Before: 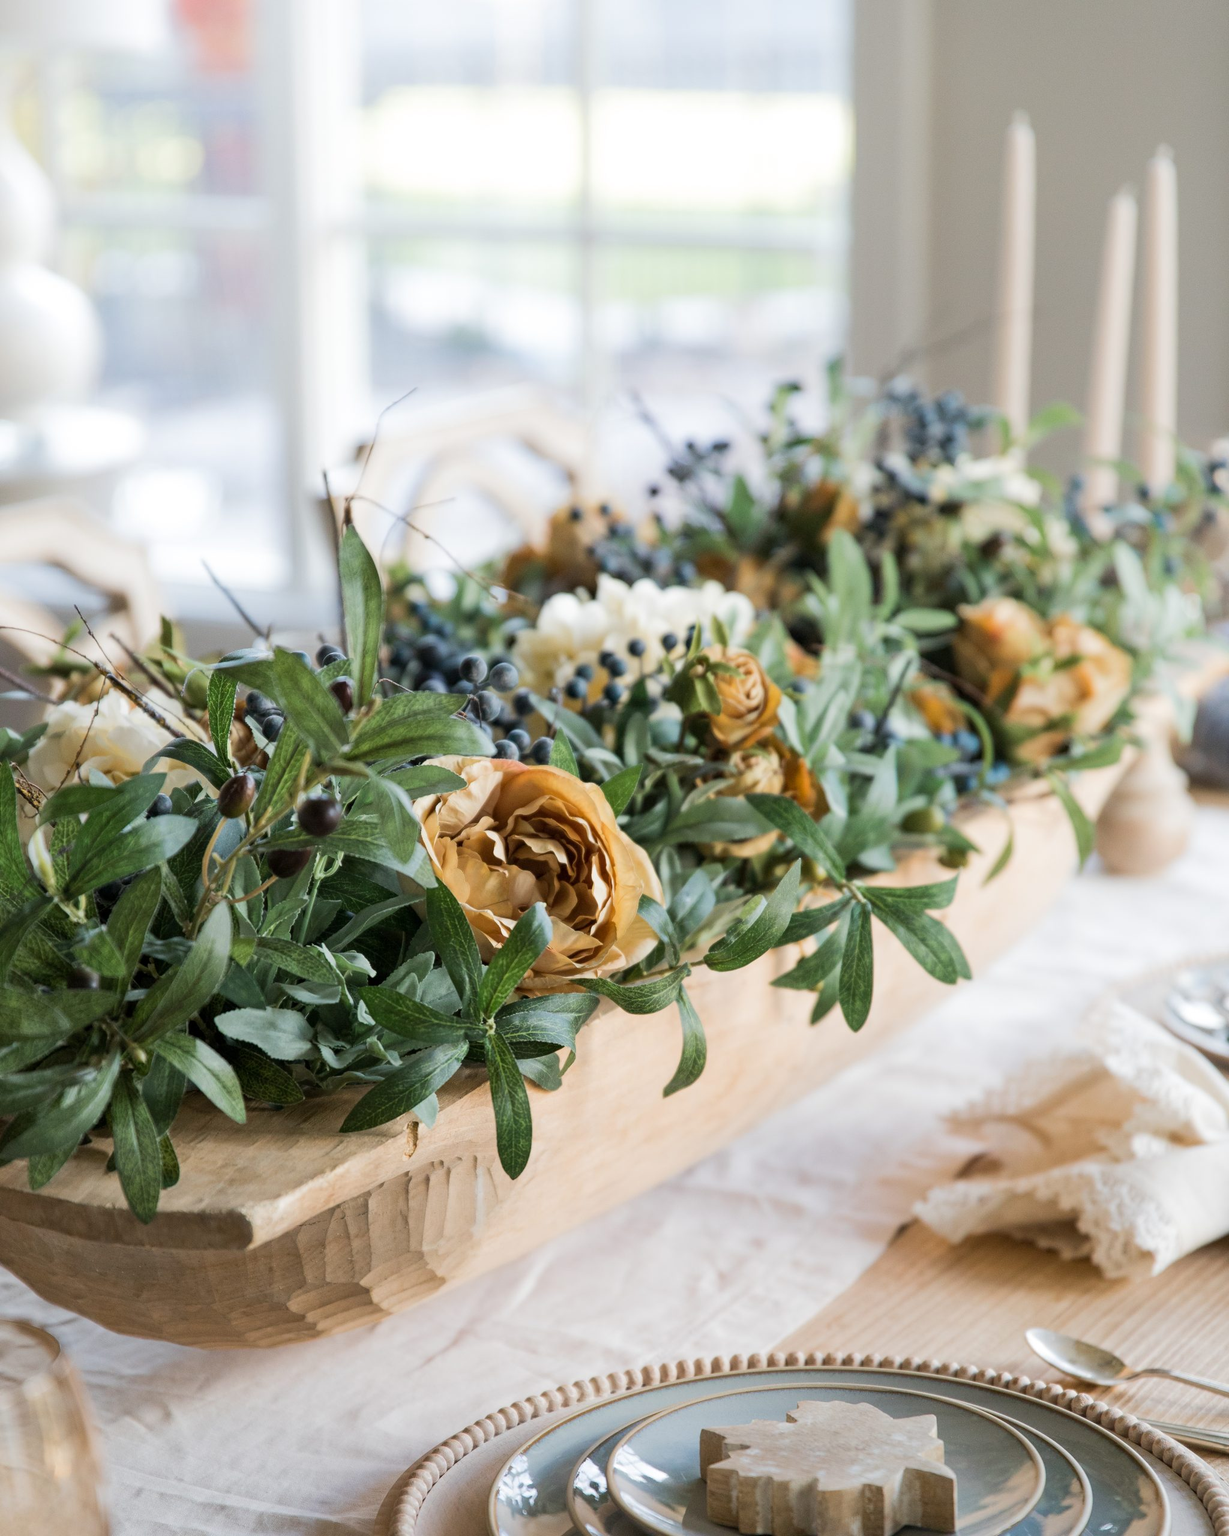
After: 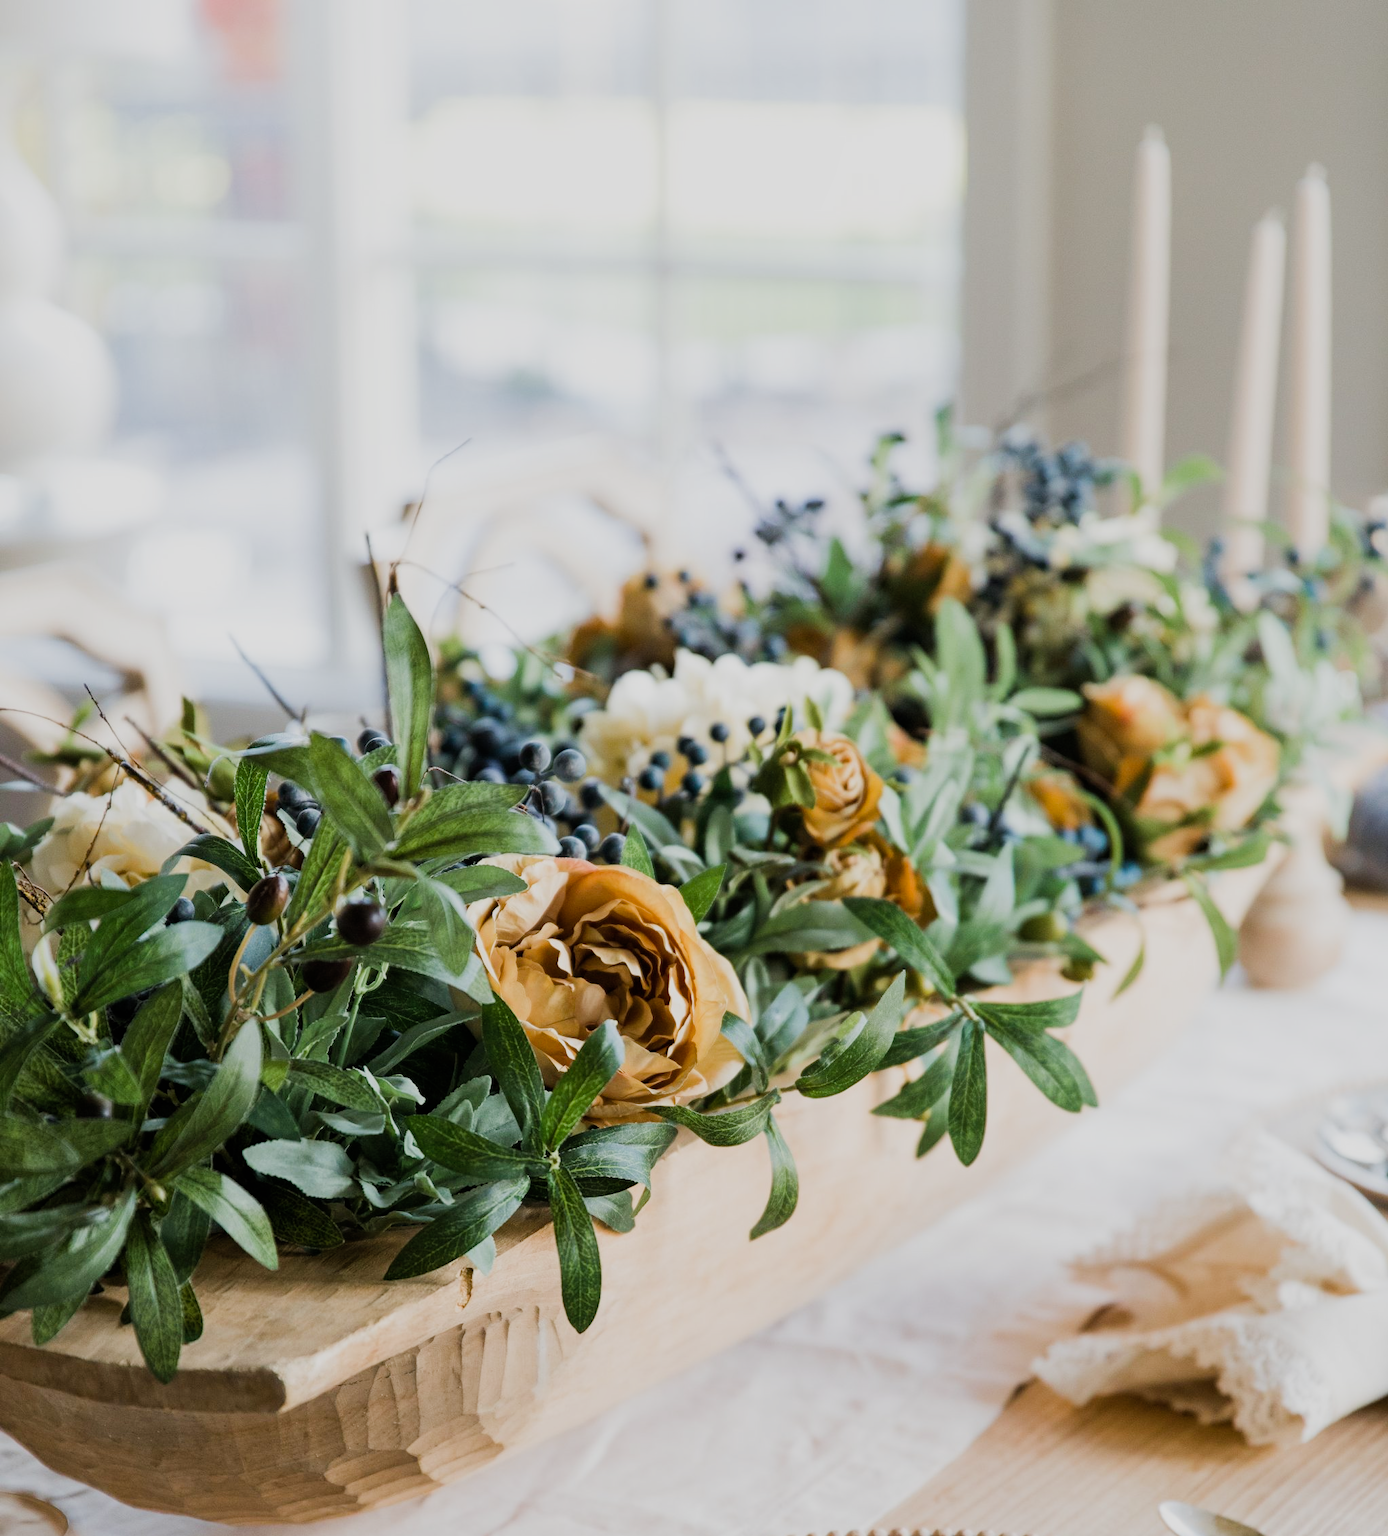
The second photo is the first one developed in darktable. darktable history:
crop and rotate: top 0%, bottom 11.49%
shadows and highlights: radius 125.46, shadows 21.19, highlights -21.19, low approximation 0.01
sigmoid: on, module defaults
